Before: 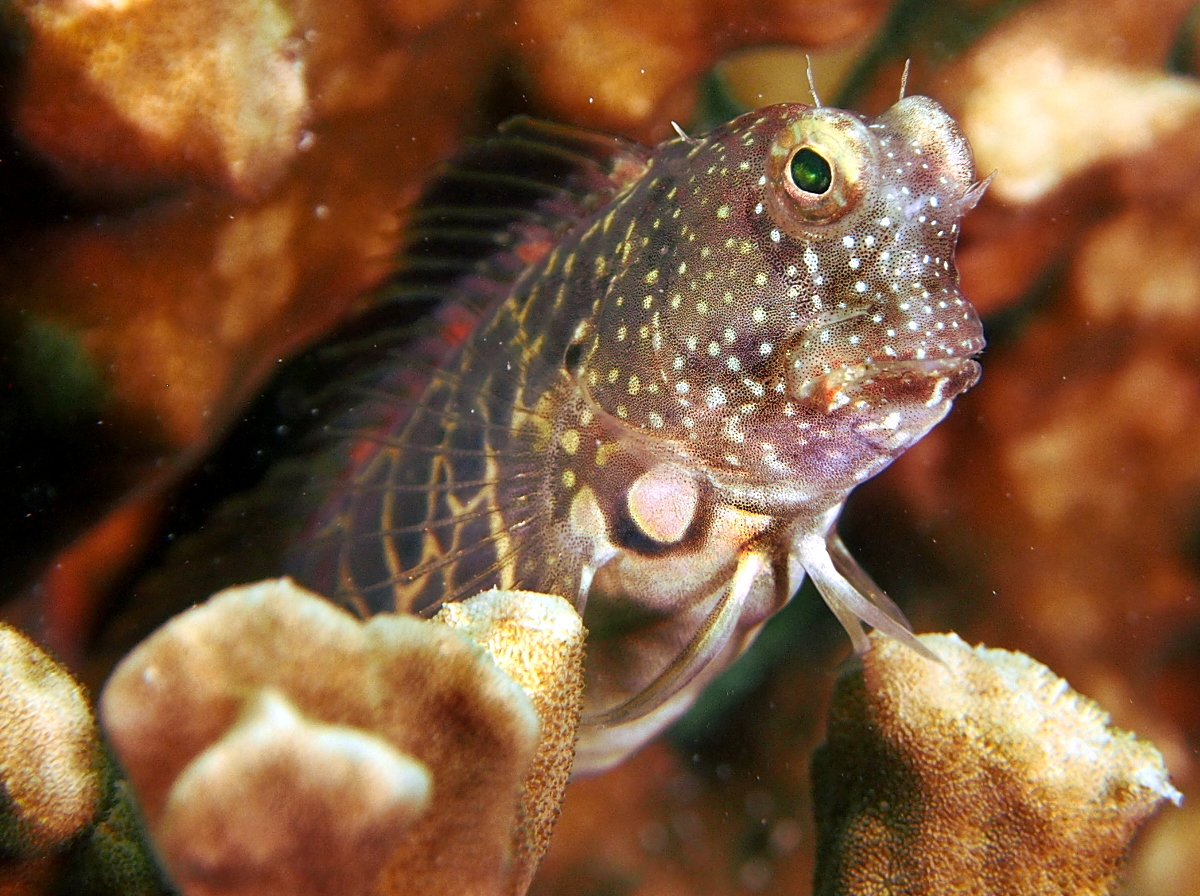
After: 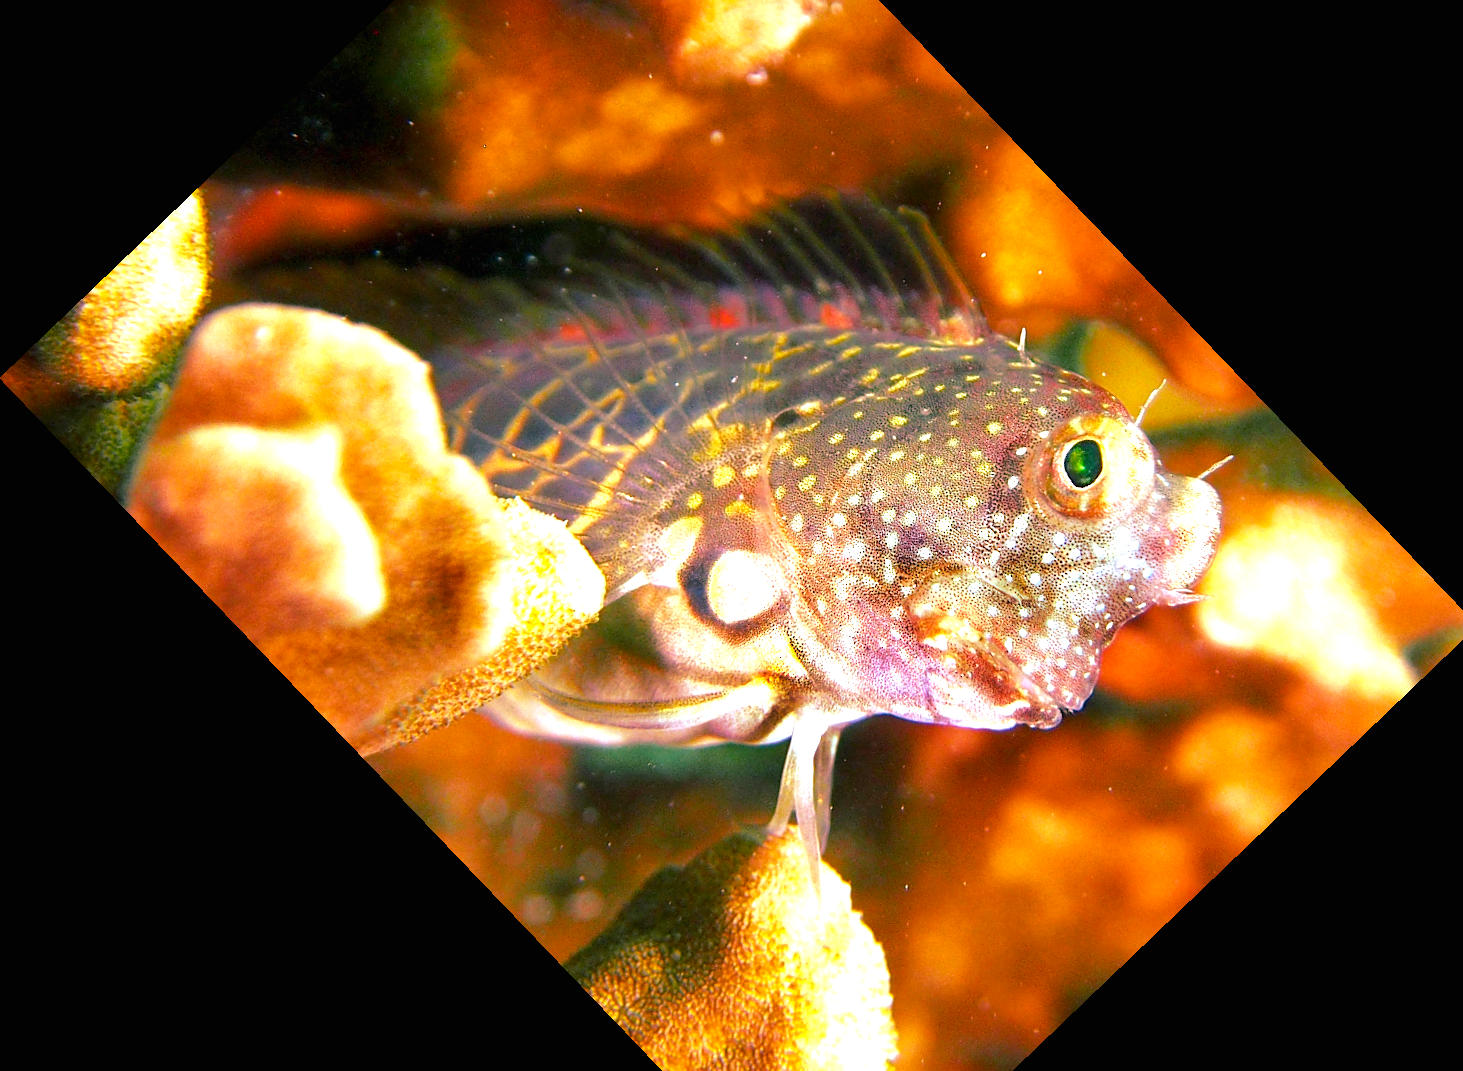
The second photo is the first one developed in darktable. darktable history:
exposure: black level correction 0, exposure 1.1 EV, compensate exposure bias true, compensate highlight preservation false
crop and rotate: angle -46.26°, top 16.234%, right 0.912%, bottom 11.704%
color balance rgb: perceptual saturation grading › global saturation 25%, perceptual brilliance grading › mid-tones 10%, perceptual brilliance grading › shadows 15%, global vibrance 20%
